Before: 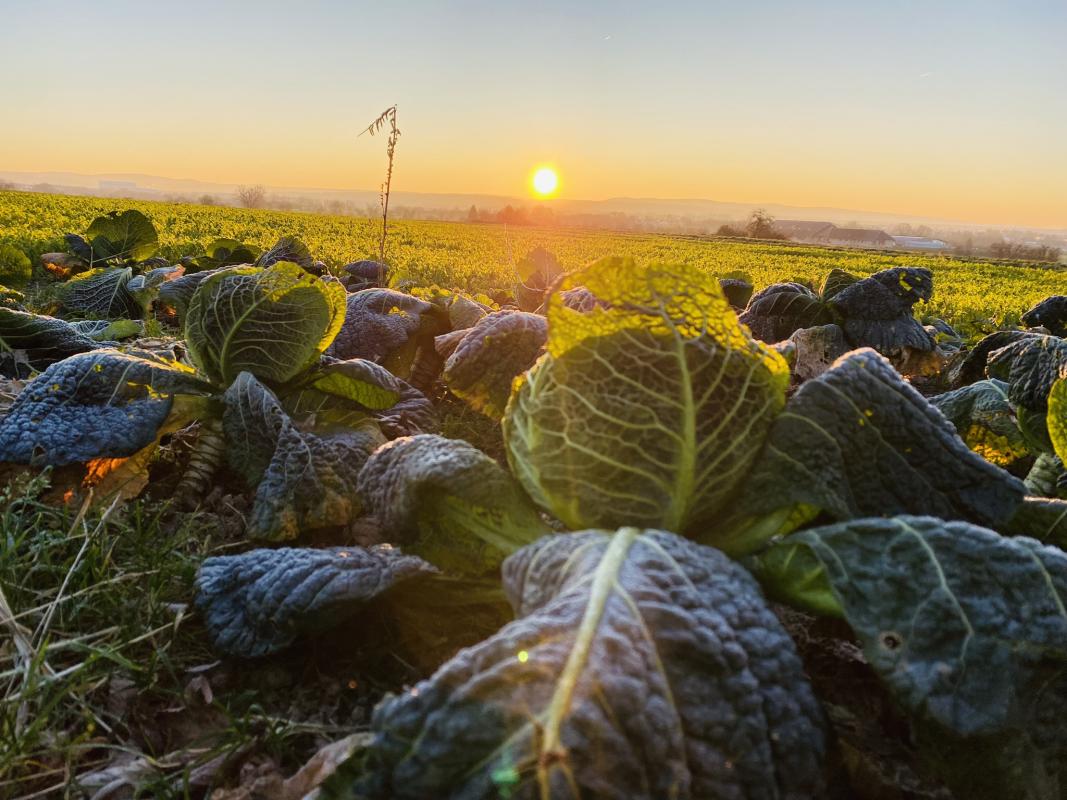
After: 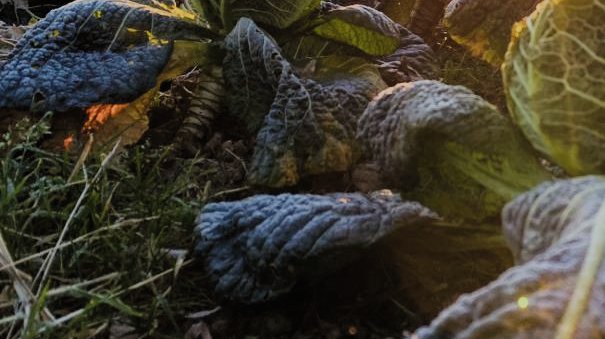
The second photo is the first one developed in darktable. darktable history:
filmic rgb: black relative exposure -7.65 EV, white relative exposure 4.56 EV, hardness 3.61, contrast 1.061, color science v5 (2021), contrast in shadows safe, contrast in highlights safe
crop: top 44.308%, right 43.282%, bottom 13.311%
